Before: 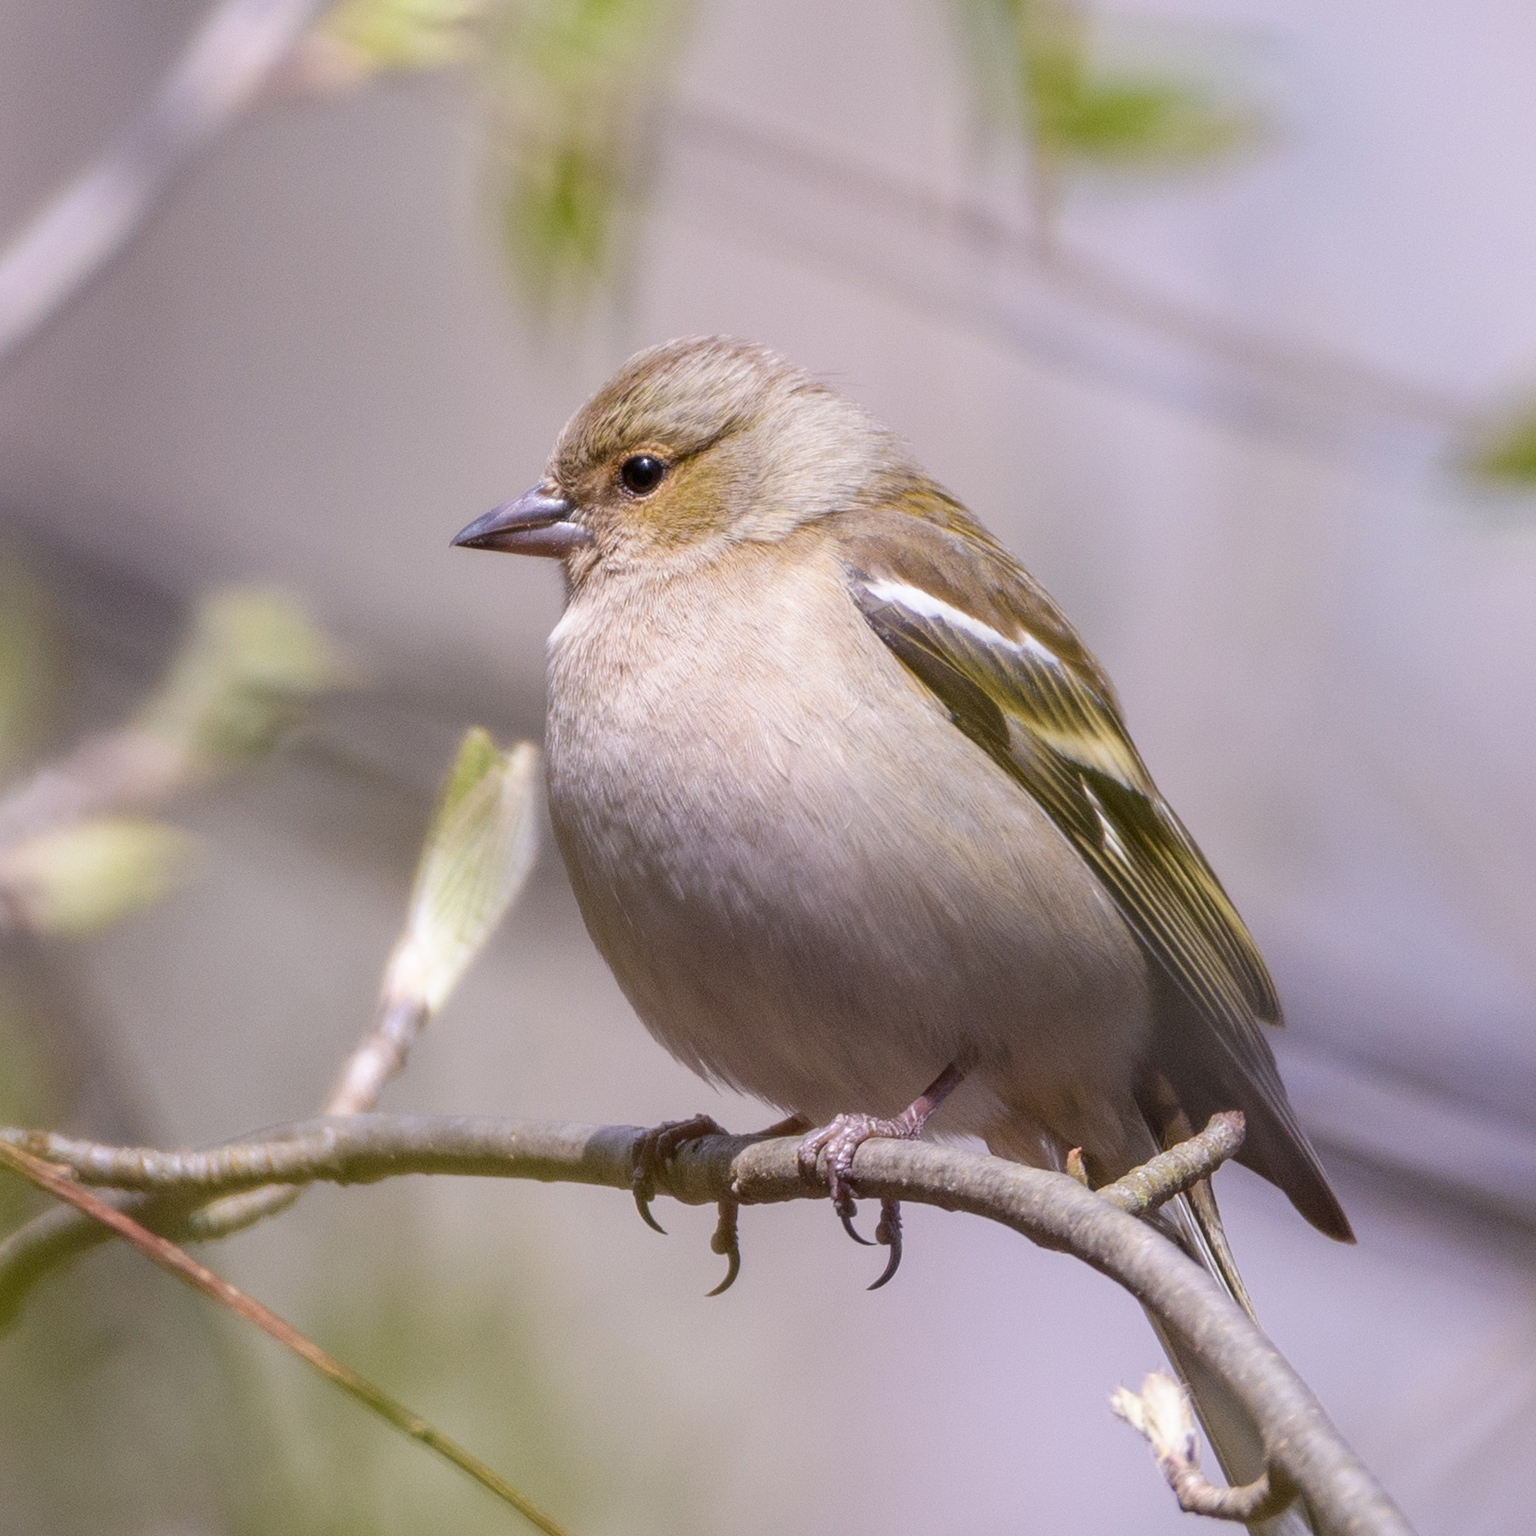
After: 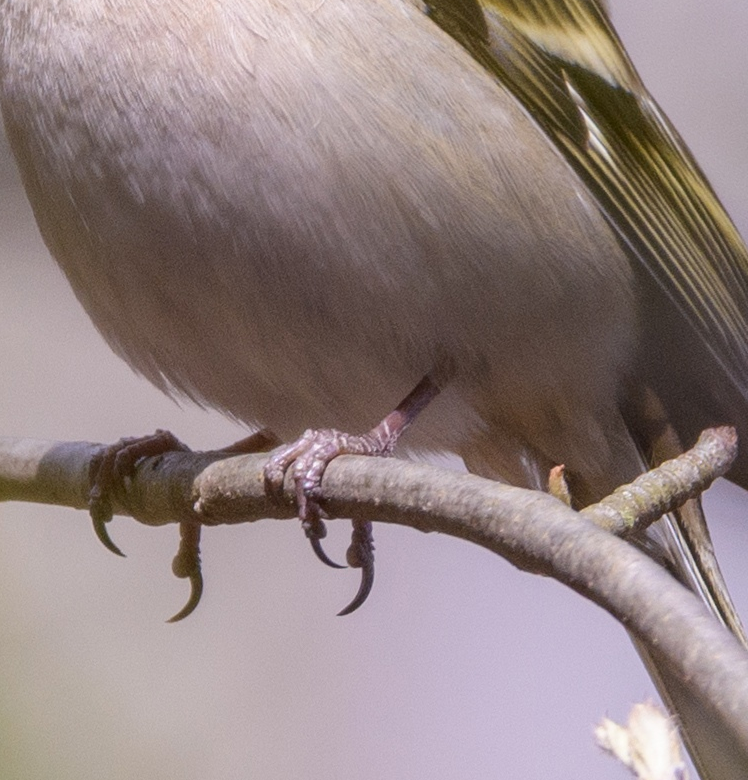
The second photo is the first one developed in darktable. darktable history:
crop: left 35.74%, top 46.13%, right 18.198%, bottom 5.852%
